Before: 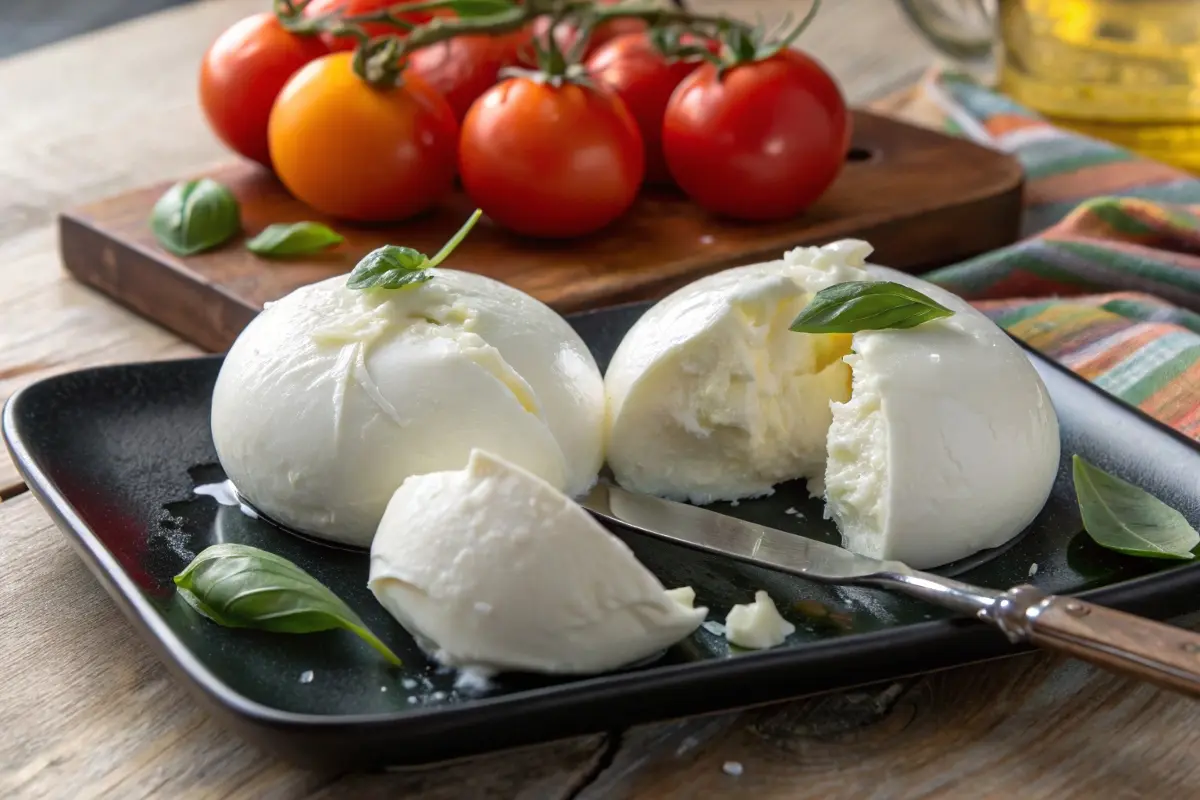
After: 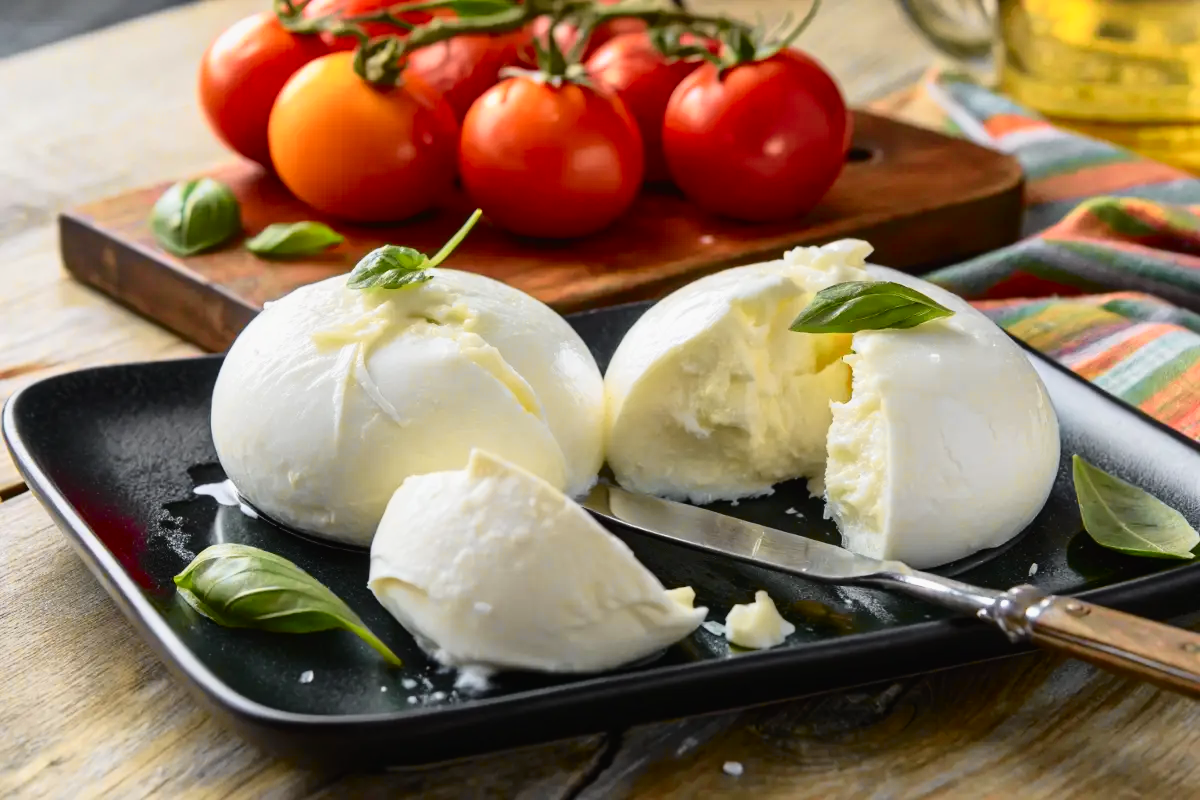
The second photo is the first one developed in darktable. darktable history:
tone curve: curves: ch0 [(0, 0.012) (0.037, 0.03) (0.123, 0.092) (0.19, 0.157) (0.269, 0.27) (0.48, 0.57) (0.595, 0.695) (0.718, 0.823) (0.855, 0.913) (1, 0.982)]; ch1 [(0, 0) (0.243, 0.245) (0.422, 0.415) (0.493, 0.495) (0.508, 0.506) (0.536, 0.542) (0.569, 0.611) (0.611, 0.662) (0.769, 0.807) (1, 1)]; ch2 [(0, 0) (0.249, 0.216) (0.349, 0.321) (0.424, 0.442) (0.476, 0.483) (0.498, 0.499) (0.517, 0.519) (0.532, 0.56) (0.569, 0.624) (0.614, 0.667) (0.706, 0.757) (0.808, 0.809) (0.991, 0.968)], color space Lab, independent channels, preserve colors none
shadows and highlights: radius 108.52, shadows 23.73, highlights -59.32, low approximation 0.01, soften with gaussian
